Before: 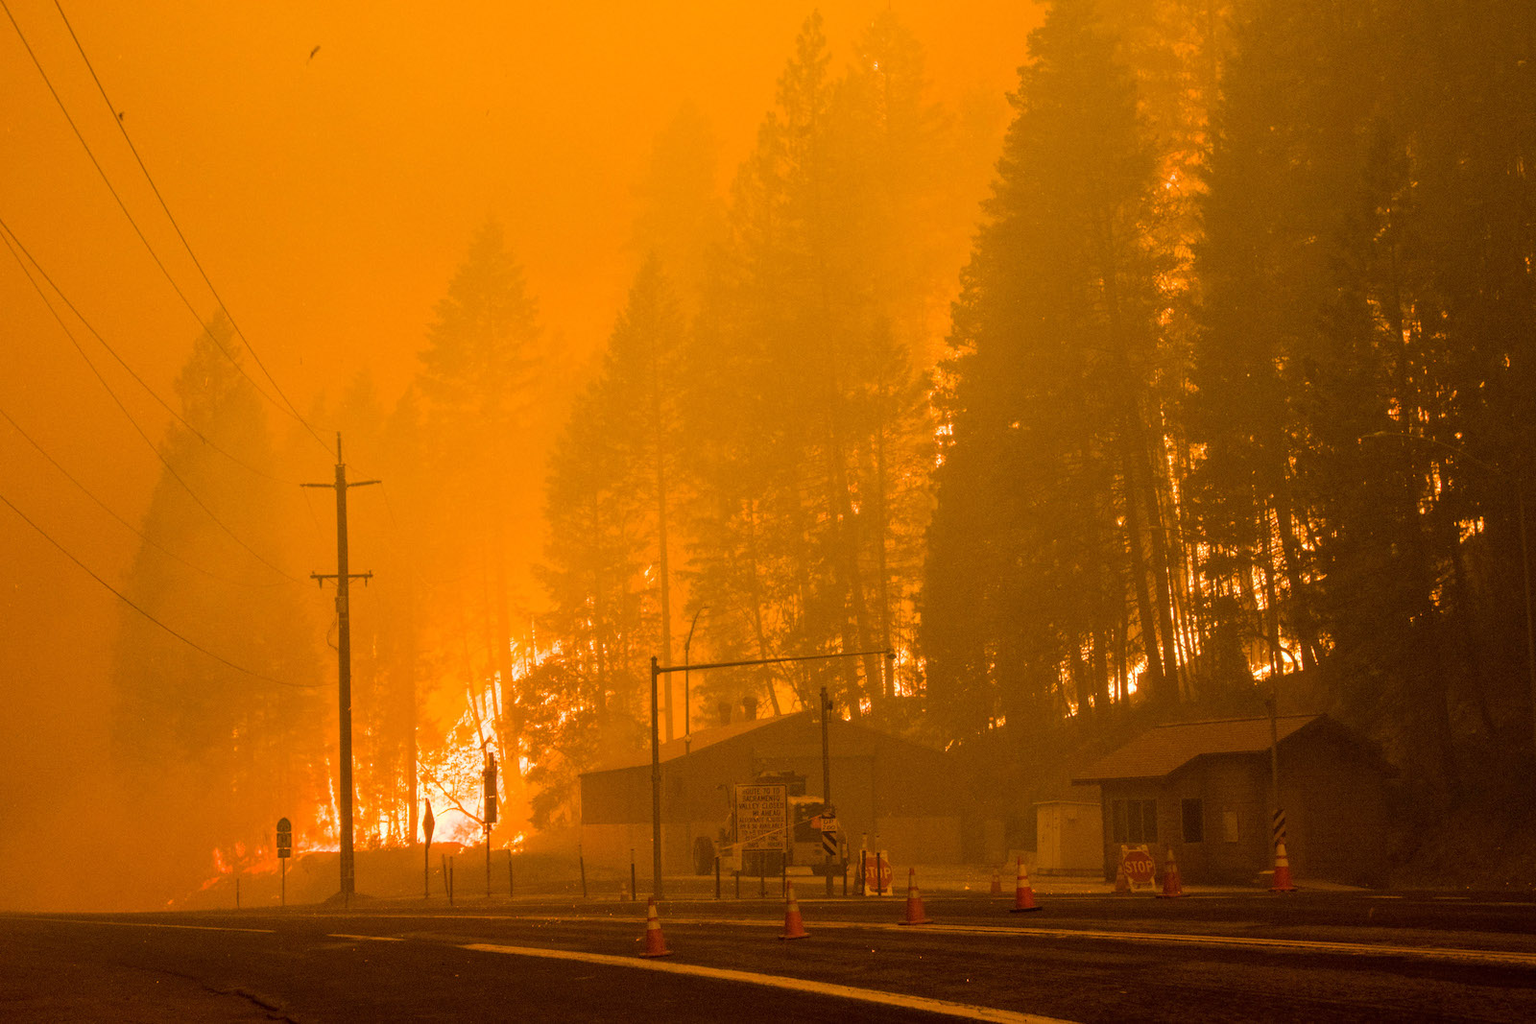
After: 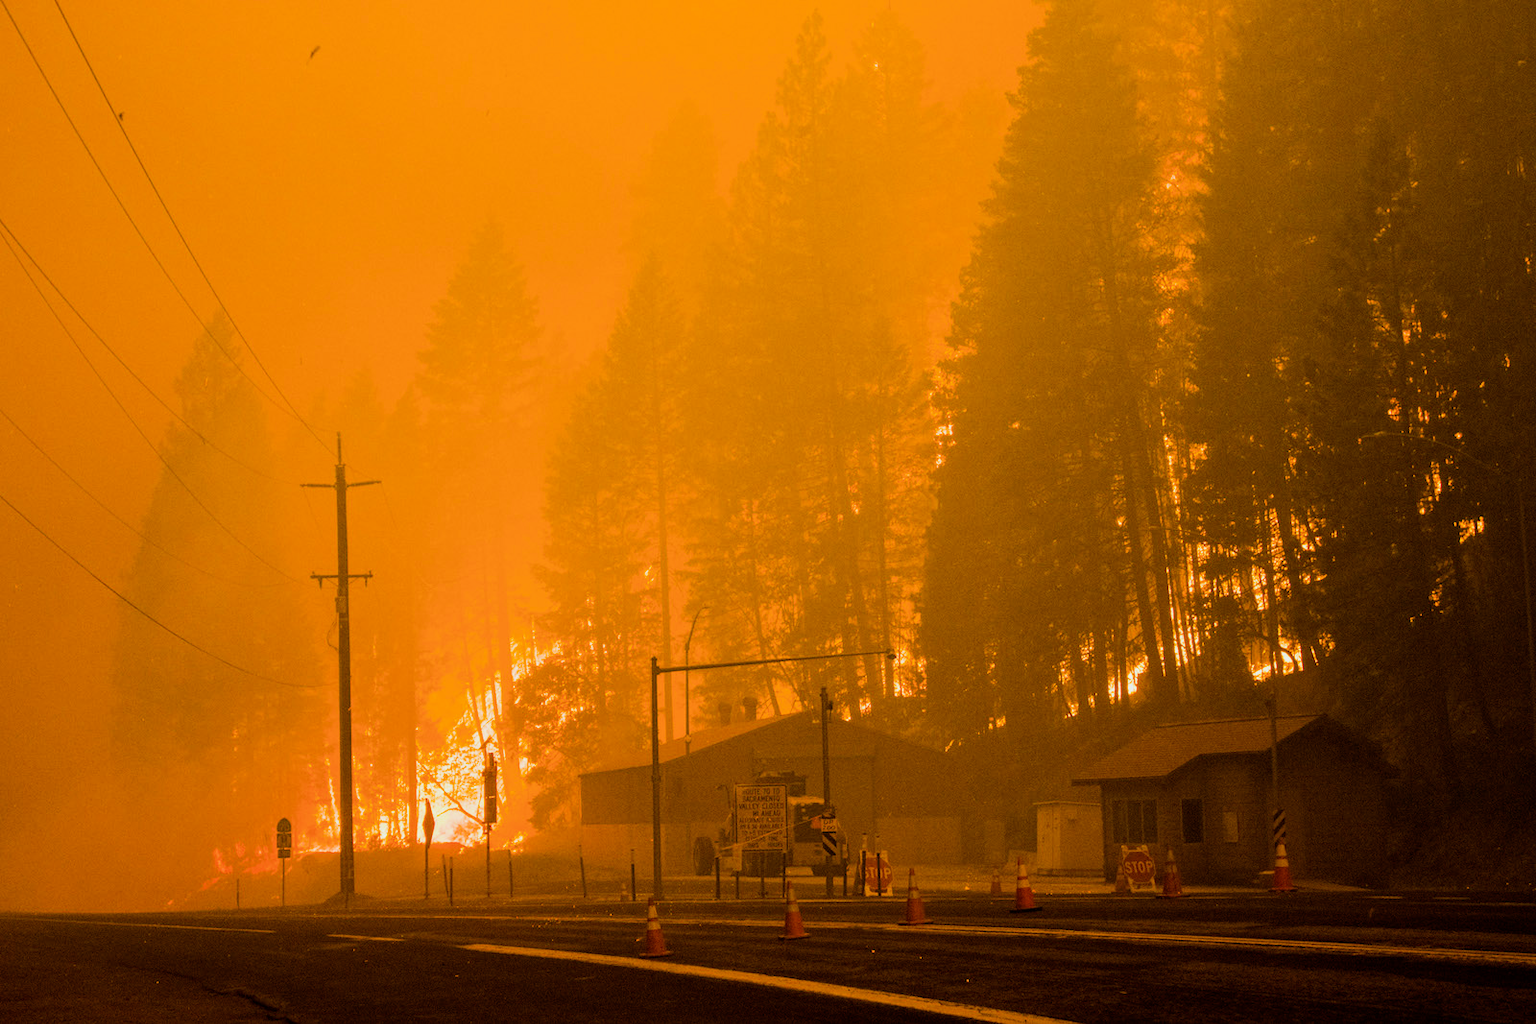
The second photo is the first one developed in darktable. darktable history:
filmic rgb: black relative exposure -7.65 EV, white relative exposure 4.56 EV, threshold 2.96 EV, hardness 3.61, enable highlight reconstruction true
color balance rgb: perceptual saturation grading › global saturation 34.264%, perceptual brilliance grading › global brilliance -4.981%, perceptual brilliance grading › highlights 24.762%, perceptual brilliance grading › mid-tones 7.199%, perceptual brilliance grading › shadows -4.951%, global vibrance 9.944%
